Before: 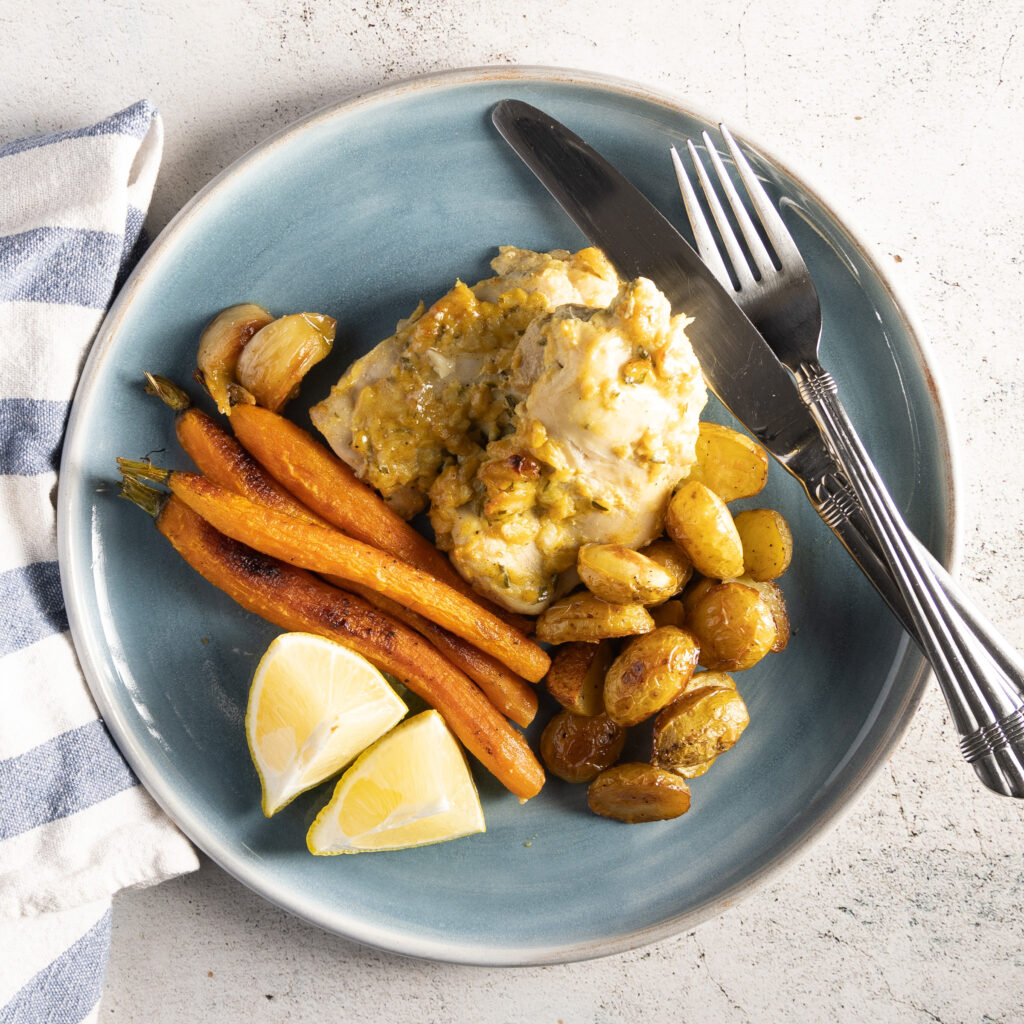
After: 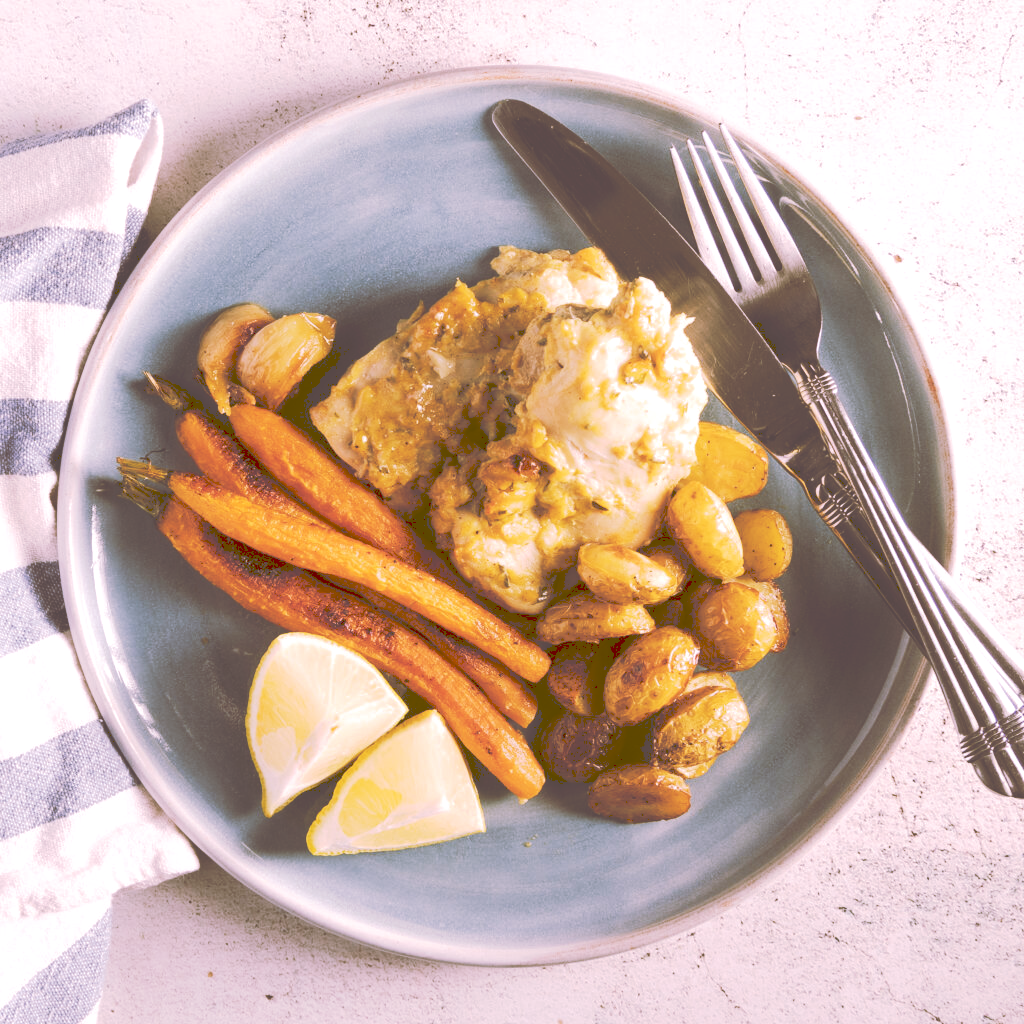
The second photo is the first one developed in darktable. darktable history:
tone curve: curves: ch0 [(0, 0) (0.003, 0.301) (0.011, 0.302) (0.025, 0.307) (0.044, 0.313) (0.069, 0.316) (0.1, 0.322) (0.136, 0.325) (0.177, 0.341) (0.224, 0.358) (0.277, 0.386) (0.335, 0.429) (0.399, 0.486) (0.468, 0.556) (0.543, 0.644) (0.623, 0.728) (0.709, 0.796) (0.801, 0.854) (0.898, 0.908) (1, 1)], preserve colors none
color look up table: target L [90.58, 82.55, 83.01, 74.12, 62.75, 63.44, 52.94, 53.59, 38.5, 37.43, 14.5, 200.95, 103.4, 80.14, 70.04, 68.74, 66.08, 64.06, 59.84, 49.48, 45.39, 41.72, 40.76, 33.93, 27.64, 30.2, 16.65, 14.37, 90.56, 79.01, 76.2, 66.08, 71.2, 57.39, 58.99, 43.47, 48.35, 51.6, 45.71, 34.95, 15.33, 11.05, 89.15, 84.09, 63.38, 62.14, 62.8, 29.93, 6.64], target a [-5.392, -52.37, -0.136, -42.15, -34.43, -0.798, -14.75, -26.08, -25.39, -4.722, 4.432, 0, 0, 33.89, 48.01, 32.78, 42.95, 32.44, 19.37, 67.88, 73.76, 43.09, 33.1, 47.45, 57.45, 12.5, 51.82, 43.79, 14.73, 17, 38.52, 12.45, 59.9, 9.519, 76.03, 72.02, 53.75, 24.33, 26.51, 61.72, 23.16, 38.46, -8.823, -29.51, -14.45, -0.038, -5.353, -7.761, 26.61], target b [83.23, 54, 33.43, 14.73, 68.49, 70.17, 29.88, 5.953, 65.52, 63.72, 24.3, -0.001, -0.002, 17.43, -1.686, 77.36, 49.6, 38.6, 13.58, 82.31, 11.58, 9.468, 69.45, 55.17, 46.95, 31.26, 27.78, 24.08, -3.957, -8.077, -27.99, -35.25, -37.26, -10.41, -39.91, -7.823, -19.45, -23.39, -75.72, -58.48, -18.33, -38.75, -5.846, -10.23, -38.16, -49.66, -12.29, -0.876, 10.71], num patches 49
